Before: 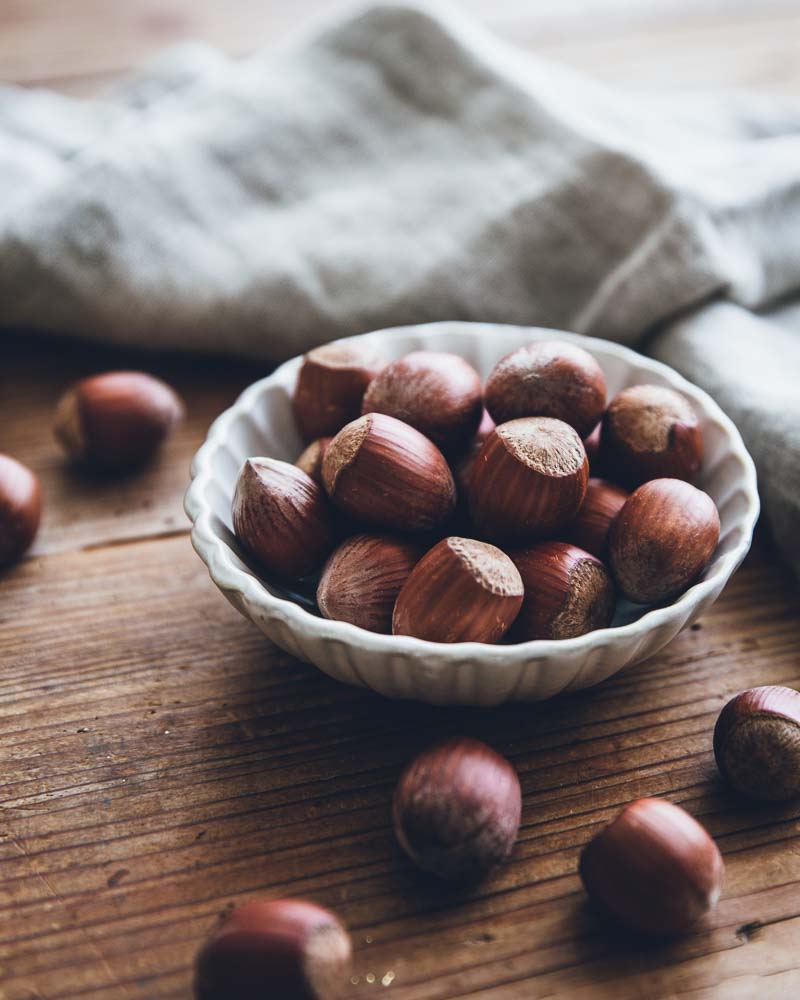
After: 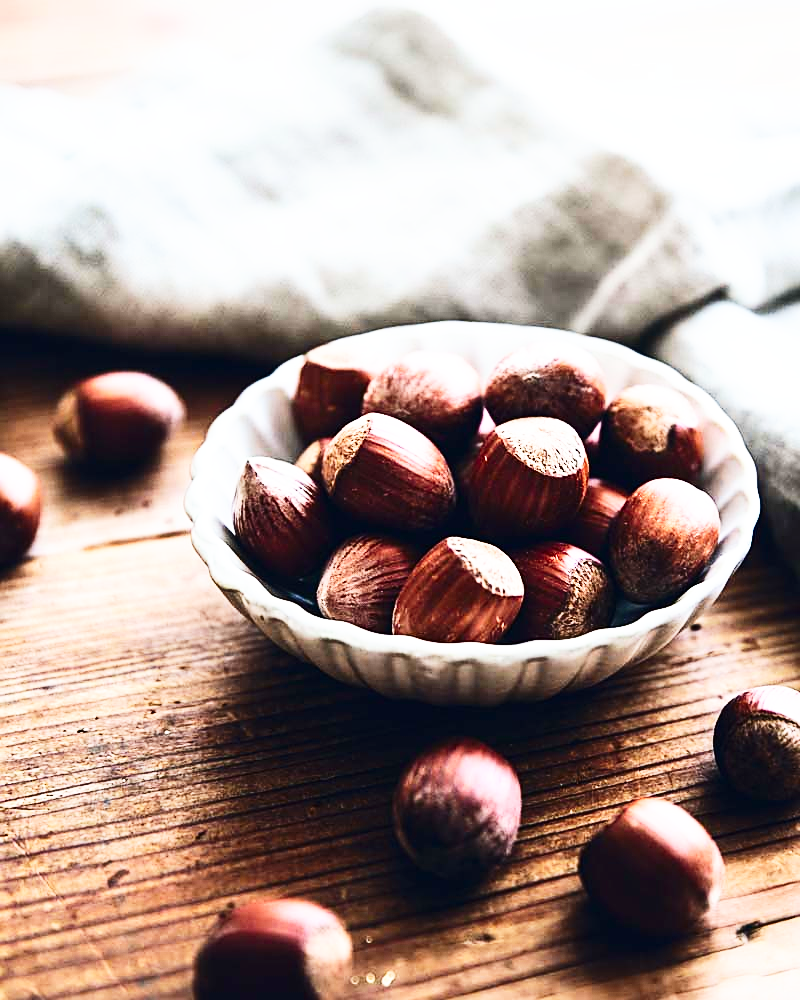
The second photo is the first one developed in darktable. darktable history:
contrast brightness saturation: contrast 0.272
base curve: curves: ch0 [(0, 0) (0.007, 0.004) (0.027, 0.03) (0.046, 0.07) (0.207, 0.54) (0.442, 0.872) (0.673, 0.972) (1, 1)], preserve colors none
sharpen: on, module defaults
